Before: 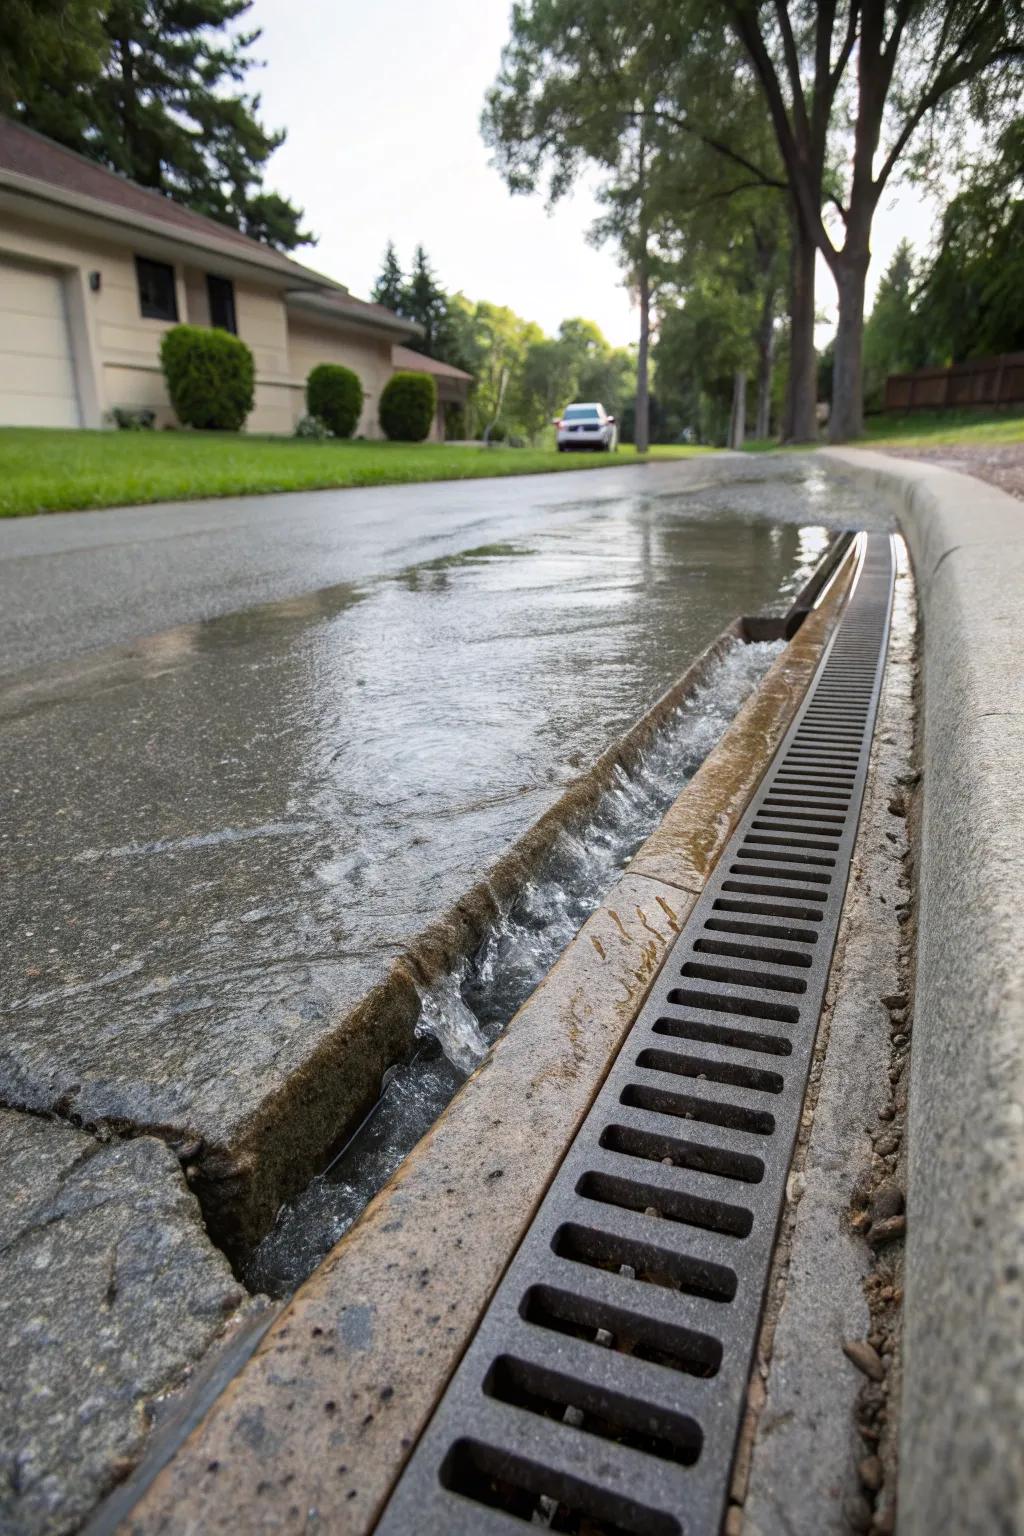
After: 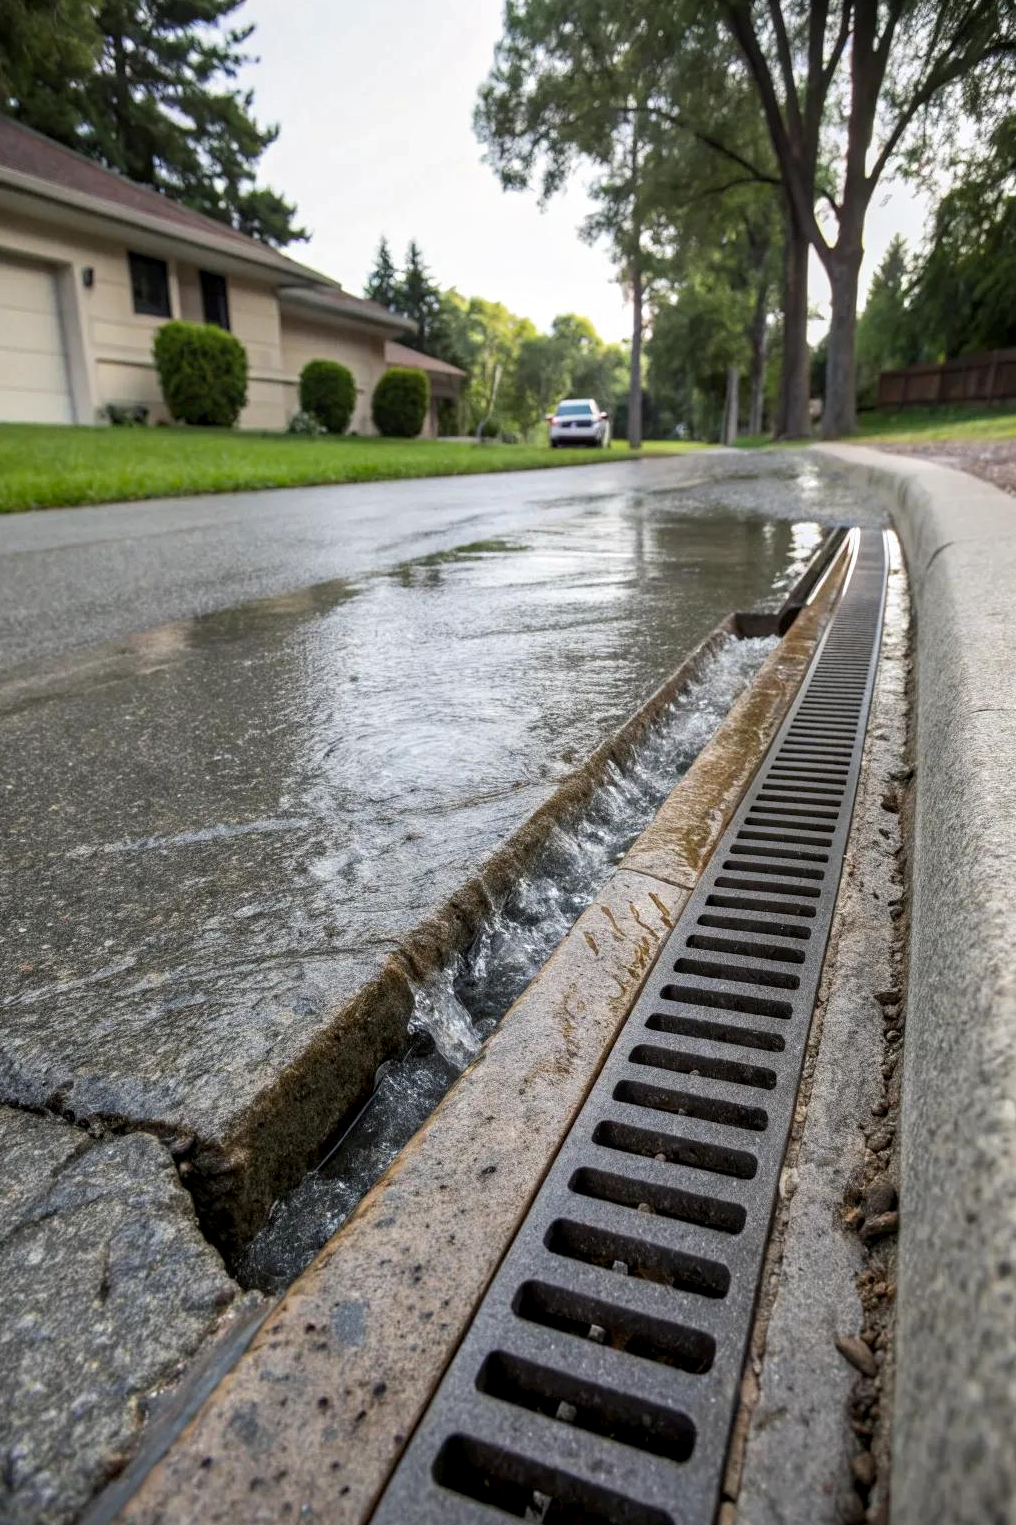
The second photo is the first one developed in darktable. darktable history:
crop and rotate: left 0.705%, top 0.262%, bottom 0.404%
local contrast: on, module defaults
